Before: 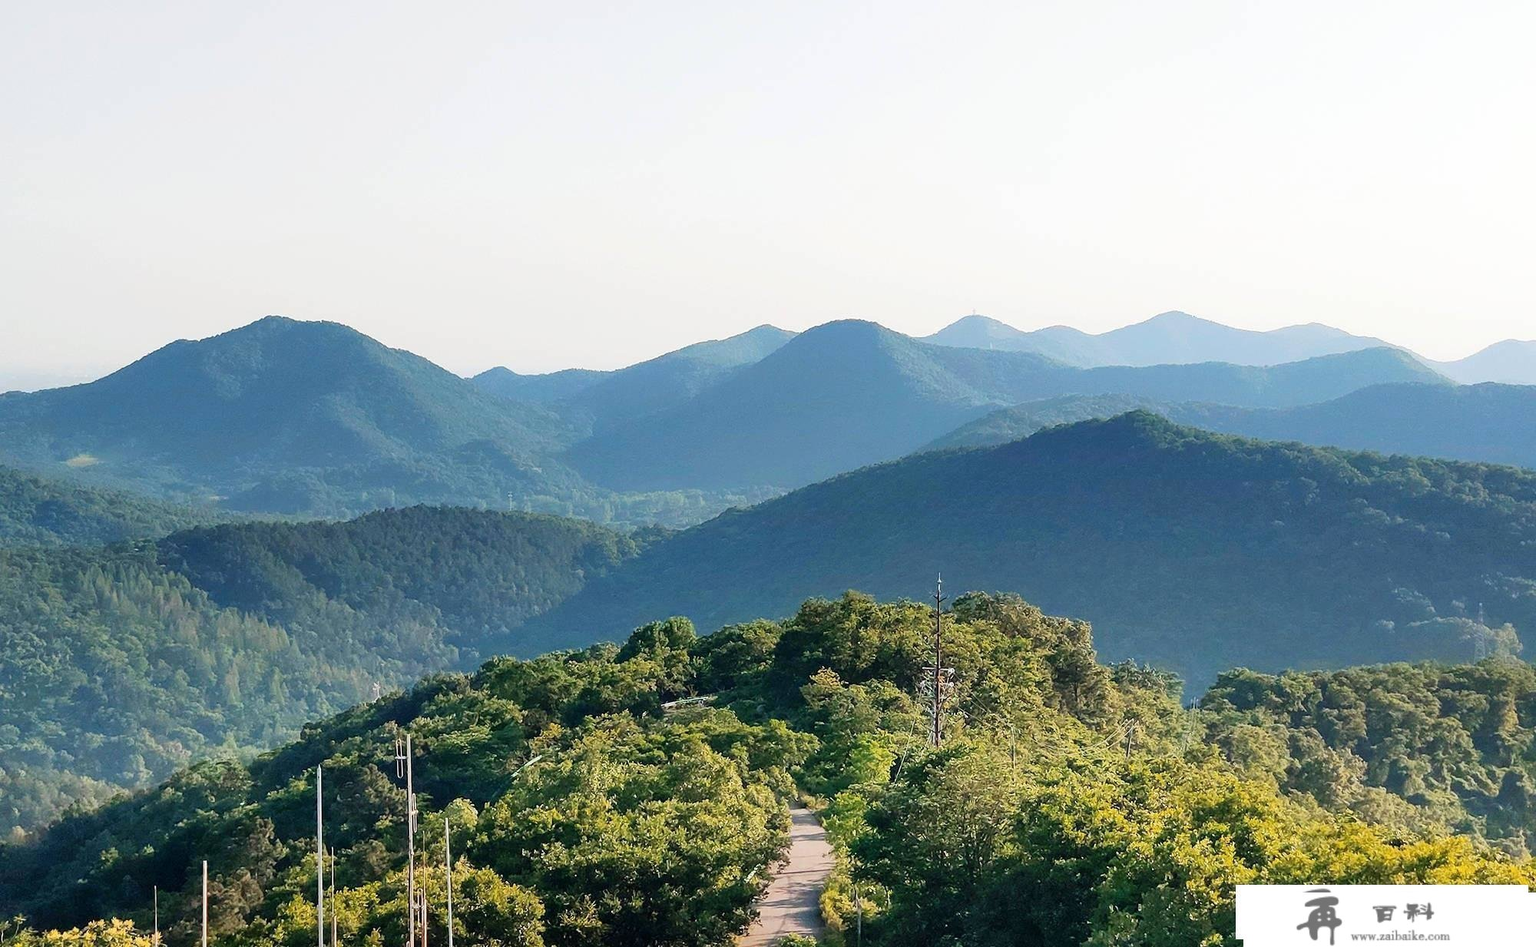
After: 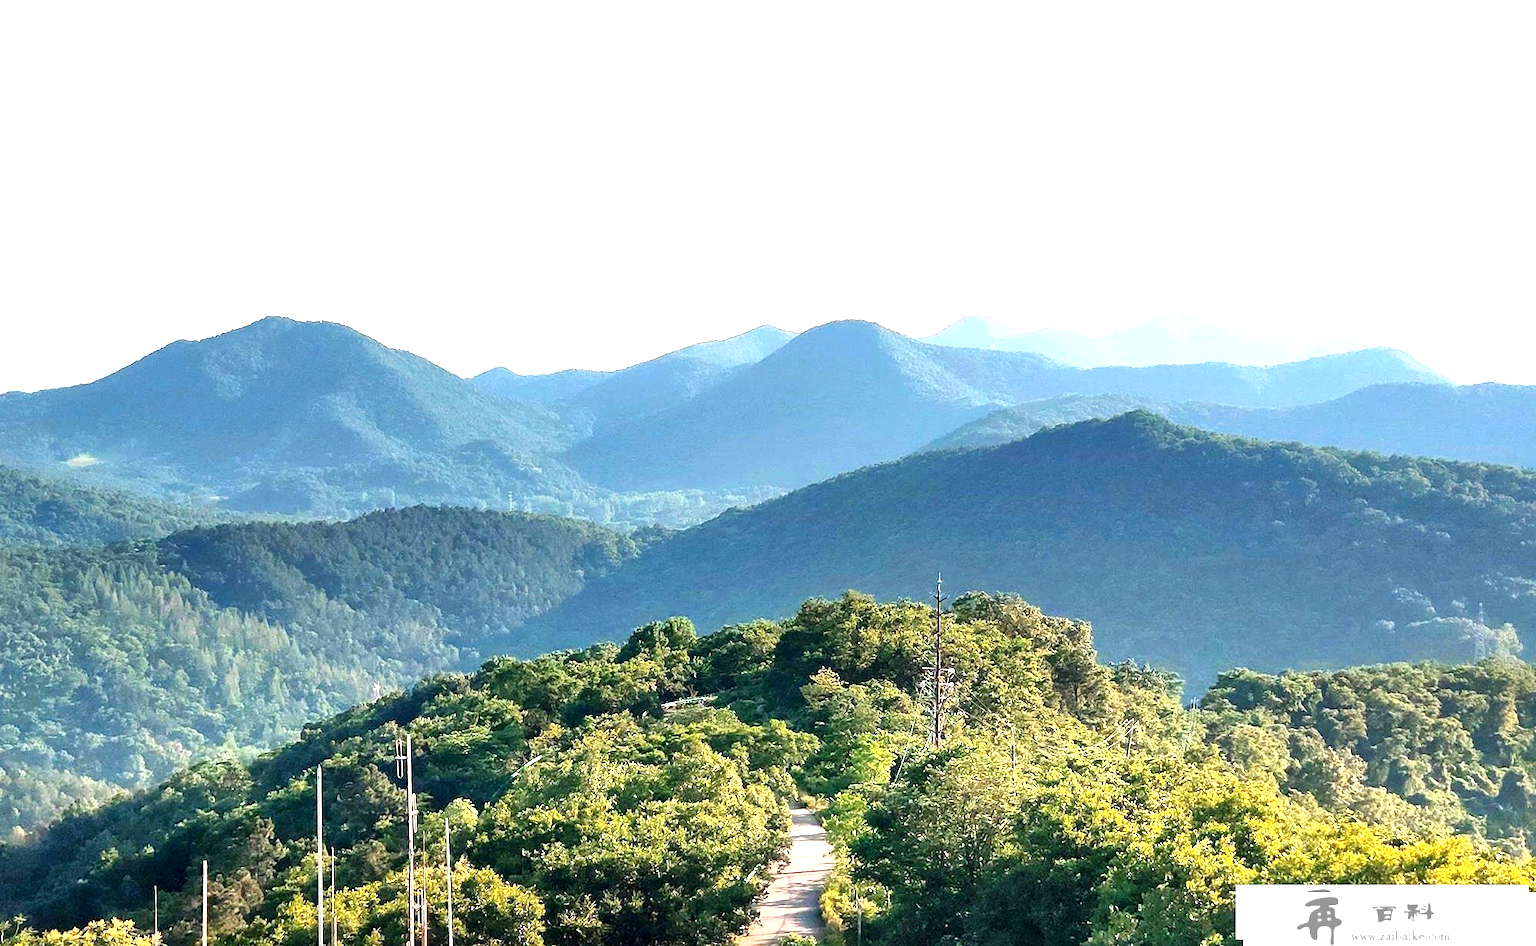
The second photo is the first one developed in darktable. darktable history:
local contrast: mode bilateral grid, contrast 20, coarseness 50, detail 132%, midtone range 0.2
exposure: black level correction 0.001, exposure 0.955 EV, compensate highlight preservation false
